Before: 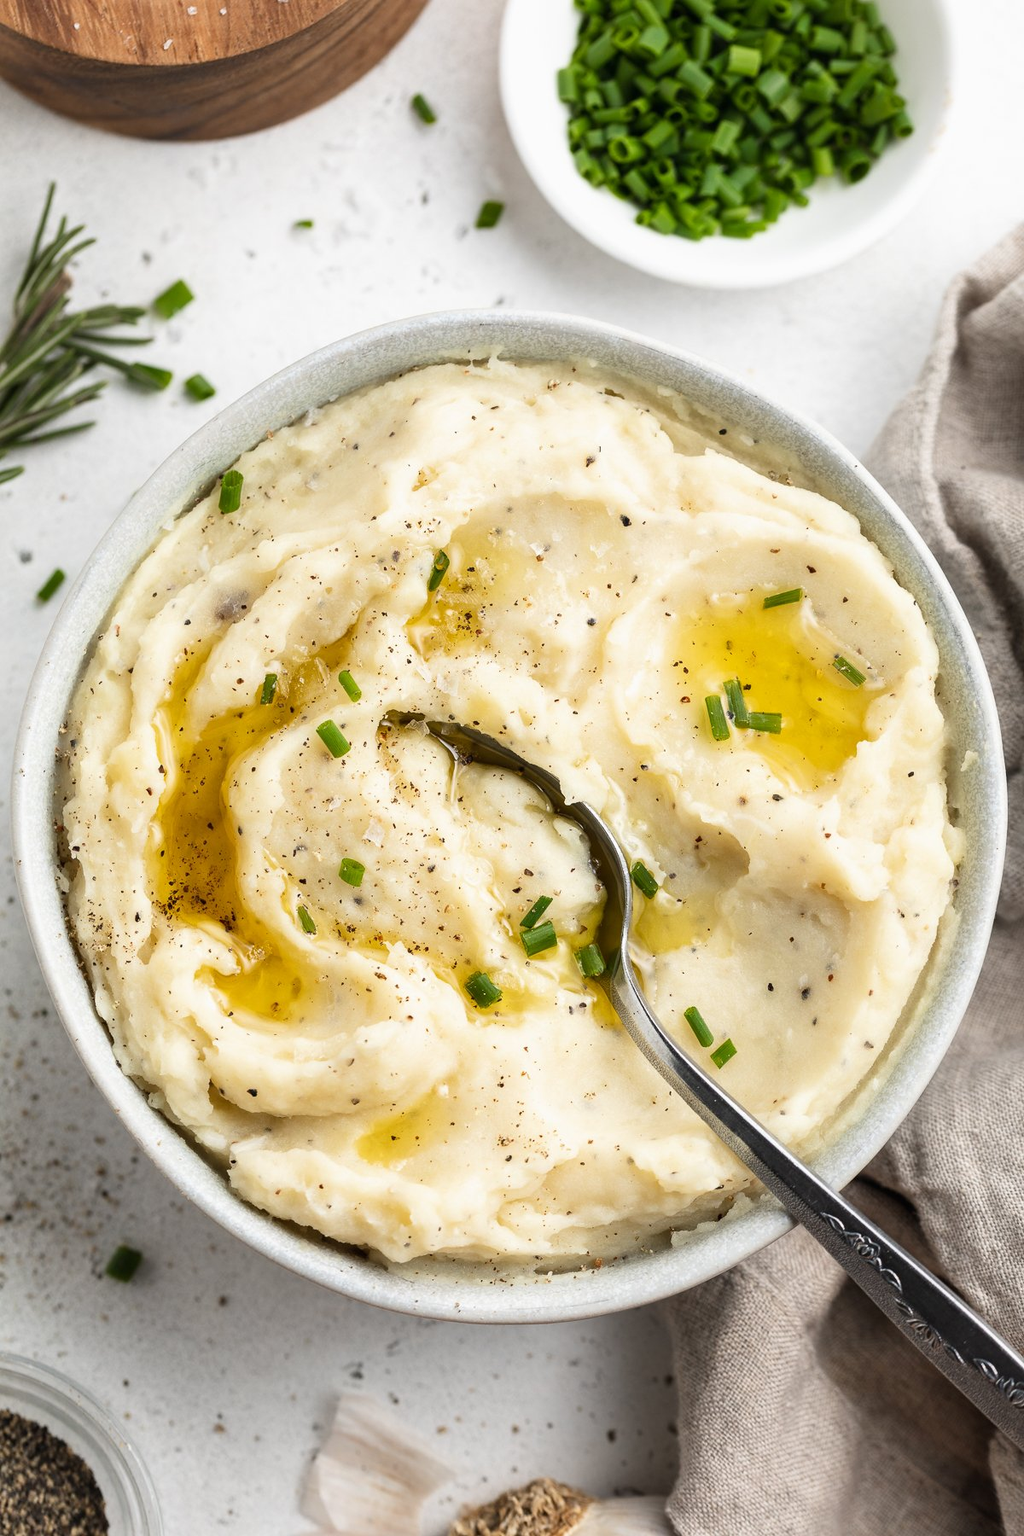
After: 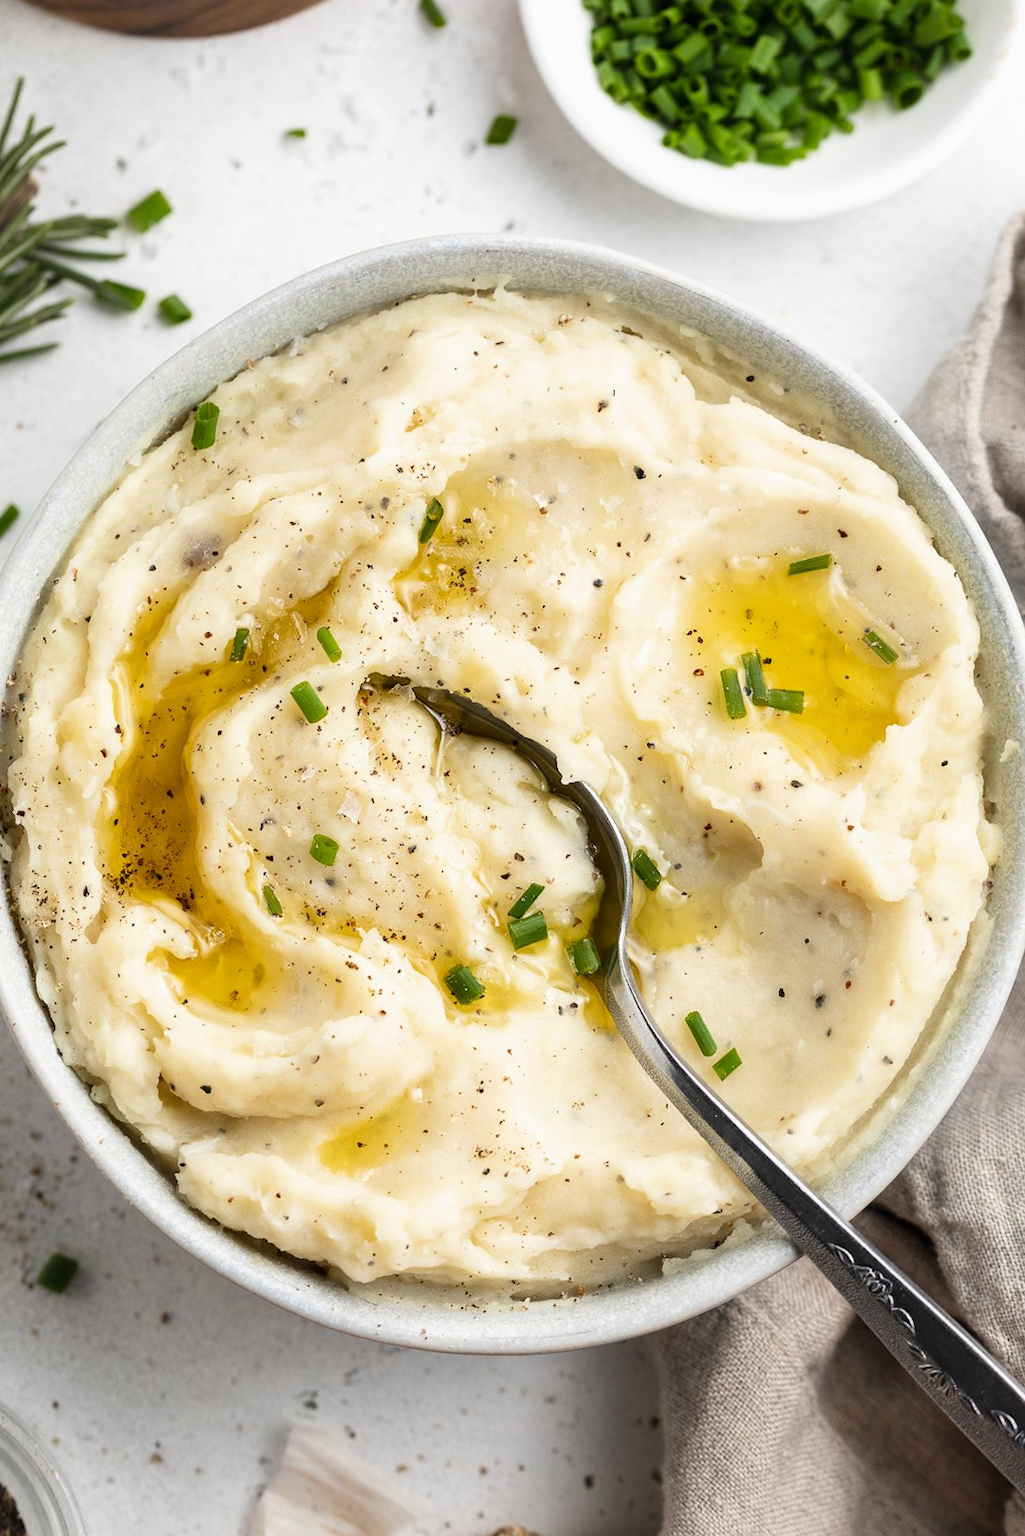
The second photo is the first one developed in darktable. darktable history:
crop and rotate: angle -1.99°, left 3.089%, top 4.045%, right 1.43%, bottom 0.626%
